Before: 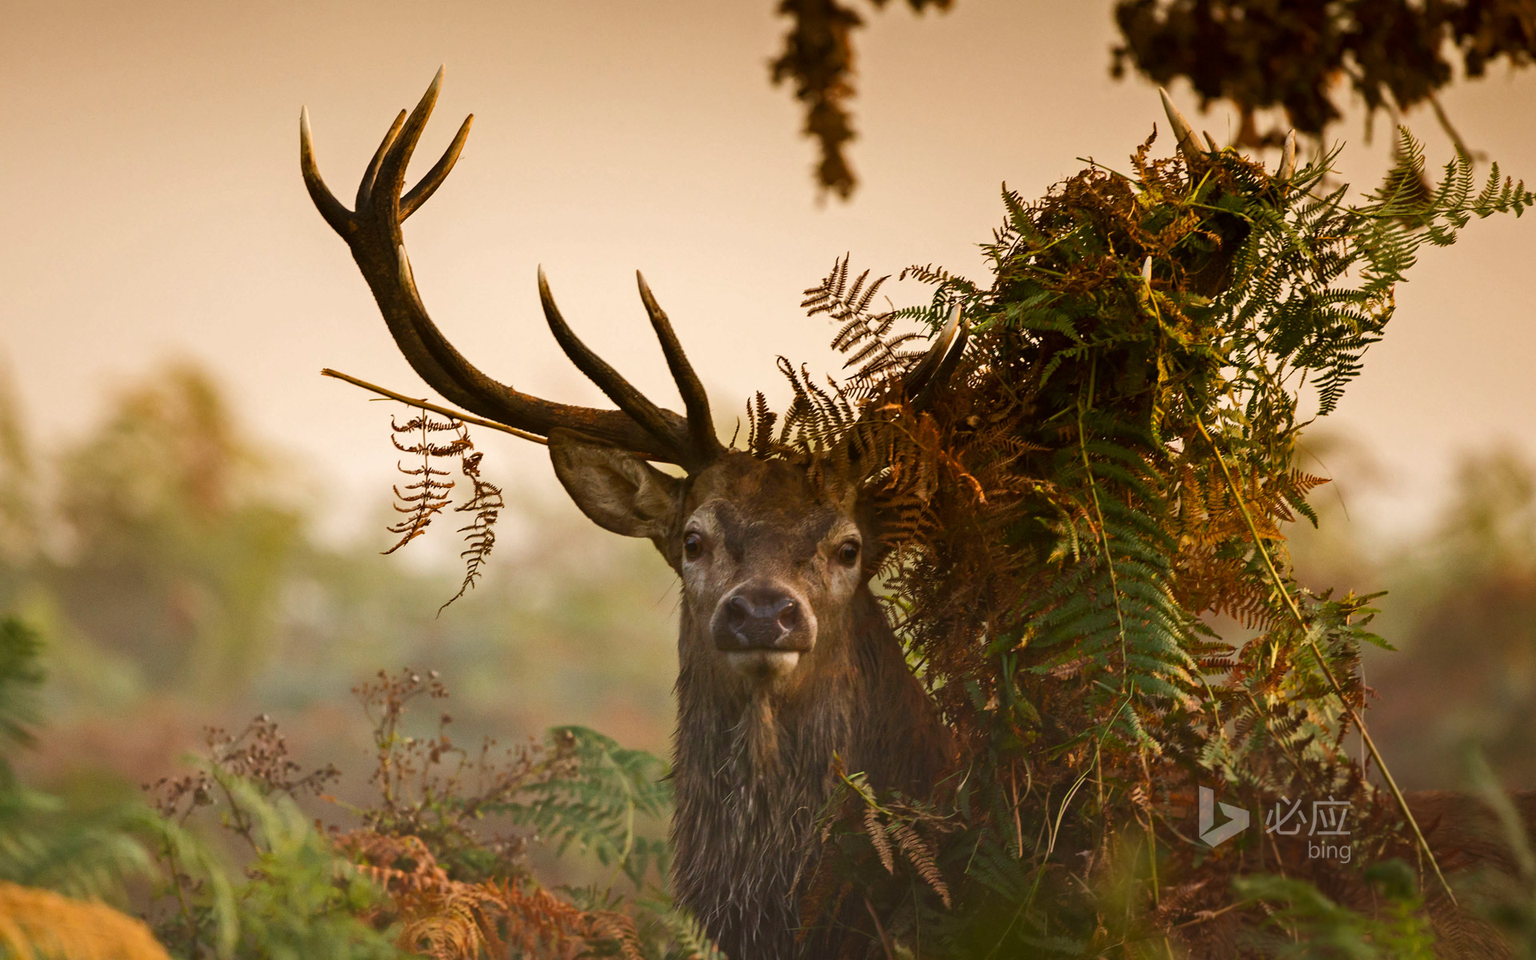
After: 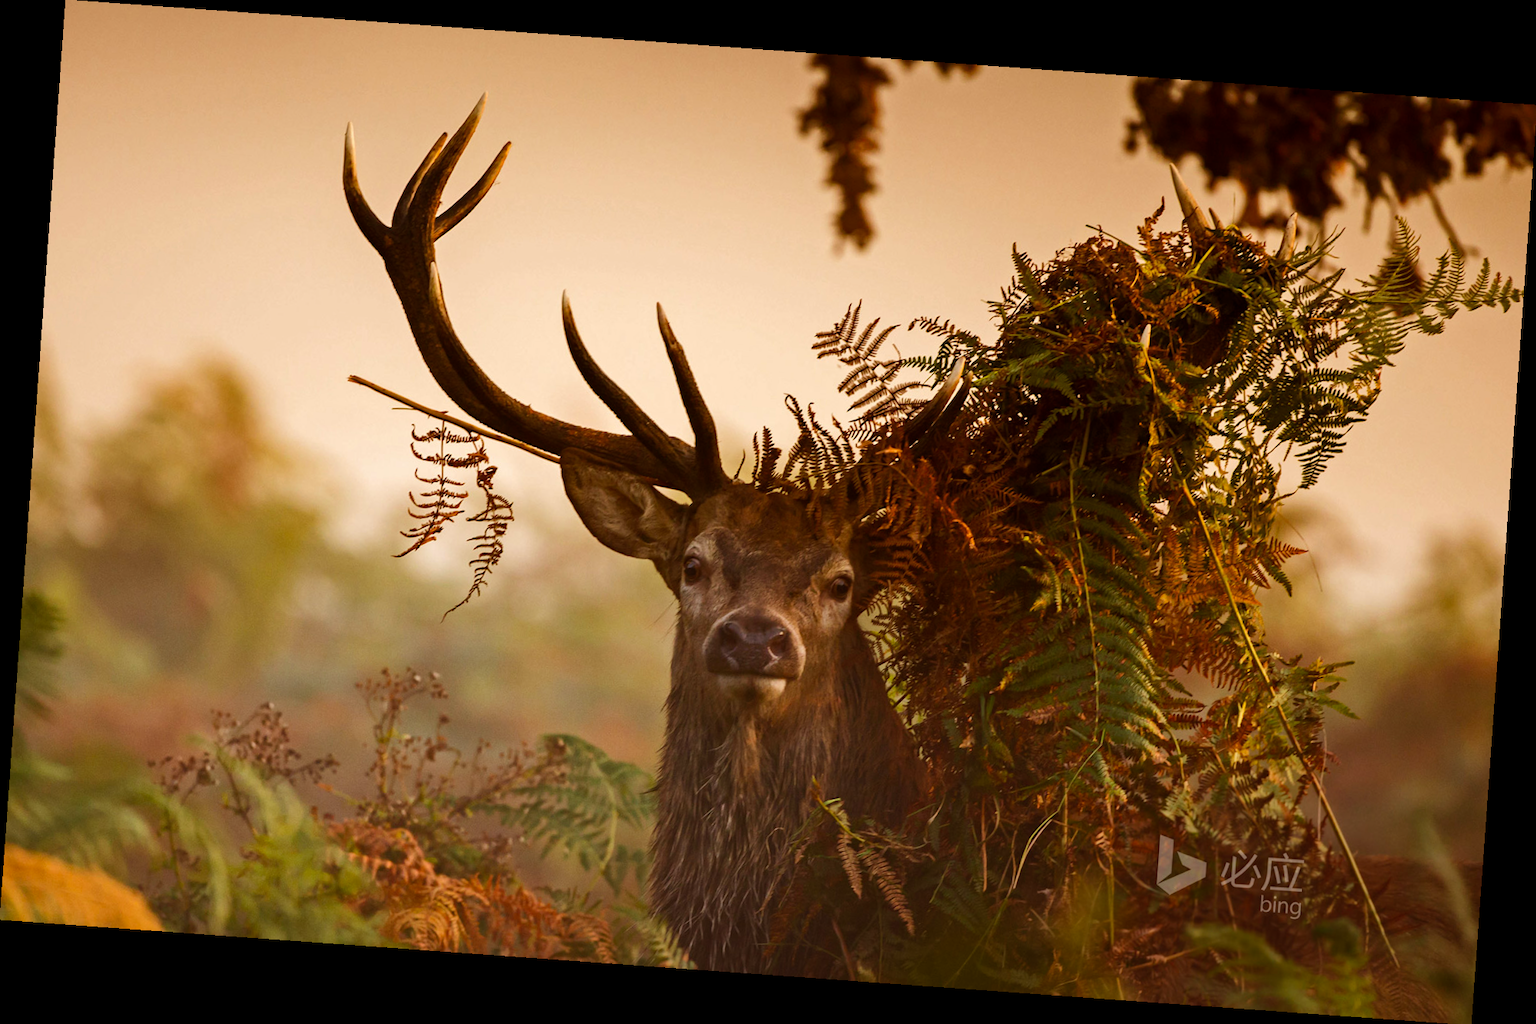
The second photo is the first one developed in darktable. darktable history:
rotate and perspective: rotation 4.1°, automatic cropping off
rgb levels: mode RGB, independent channels, levels [[0, 0.5, 1], [0, 0.521, 1], [0, 0.536, 1]]
